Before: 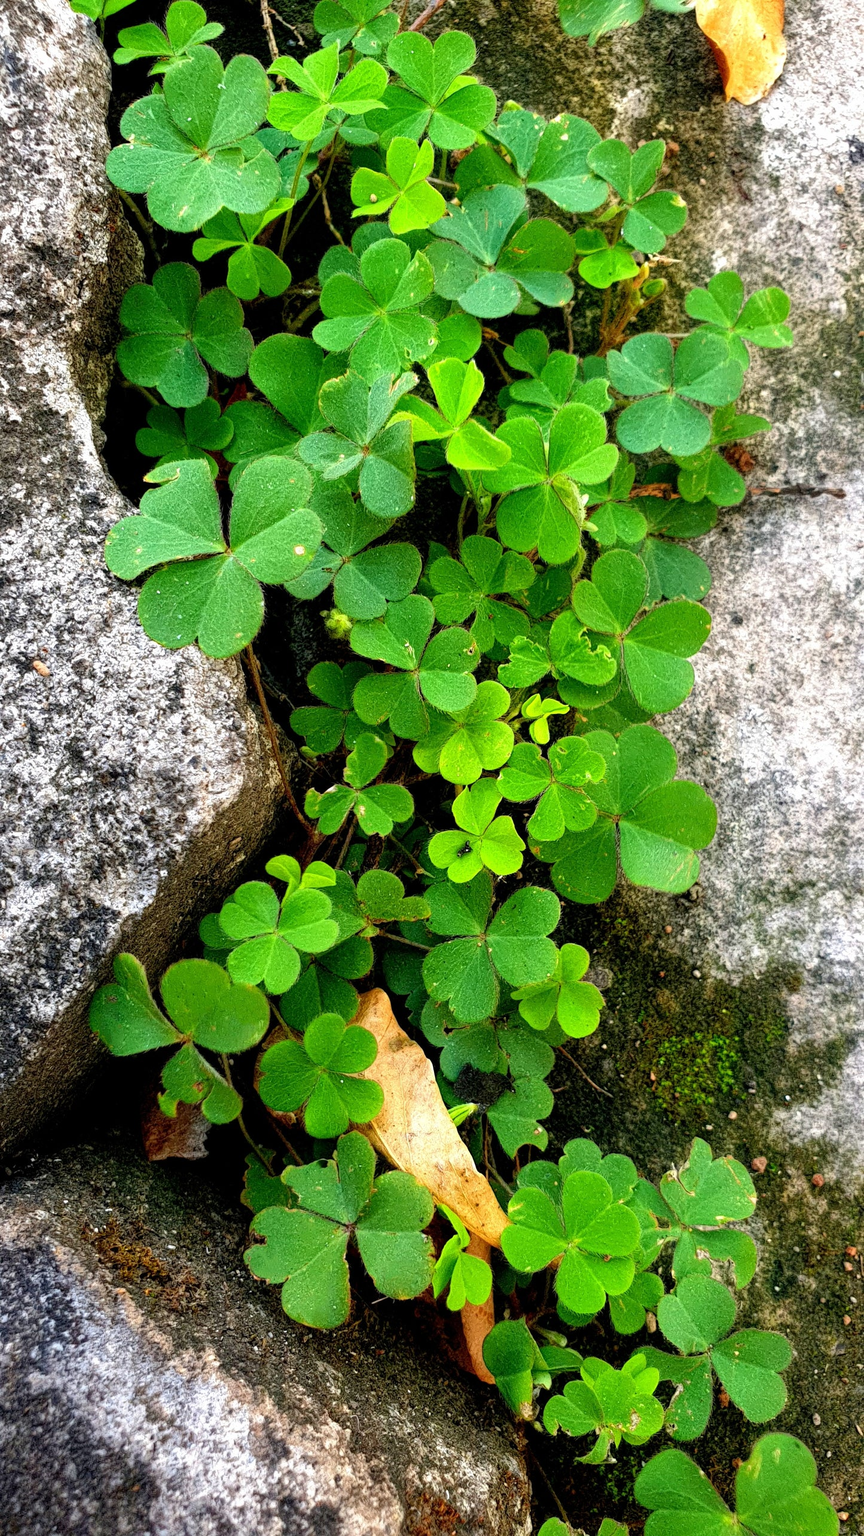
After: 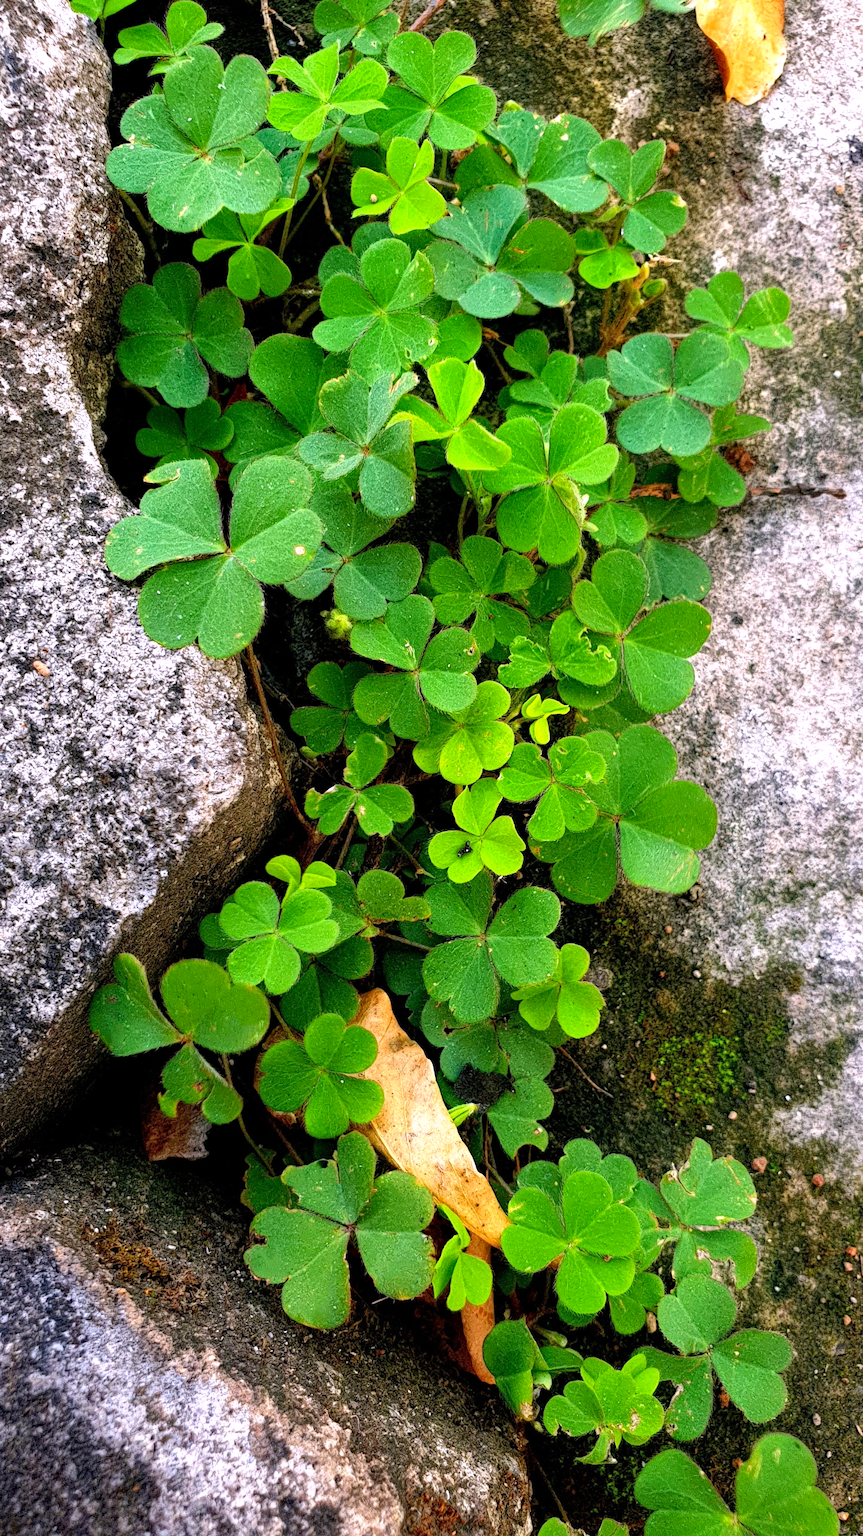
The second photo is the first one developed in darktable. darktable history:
white balance: red 1.05, blue 1.072
haze removal: compatibility mode true, adaptive false
